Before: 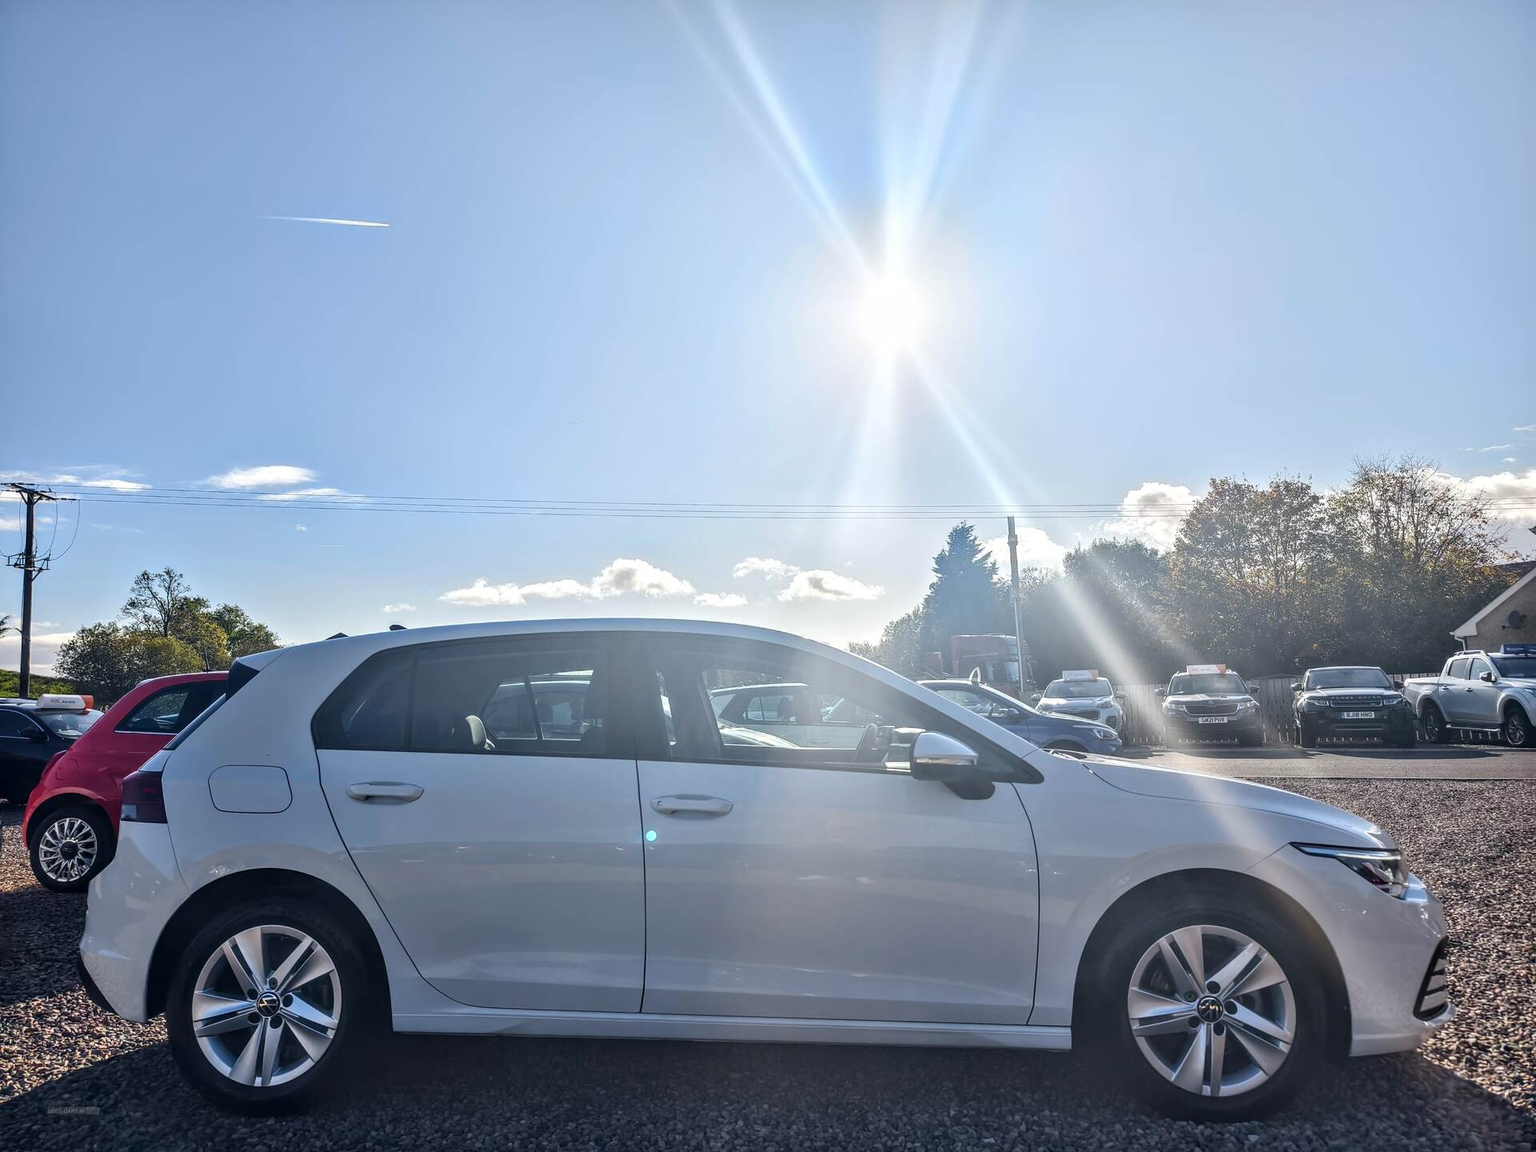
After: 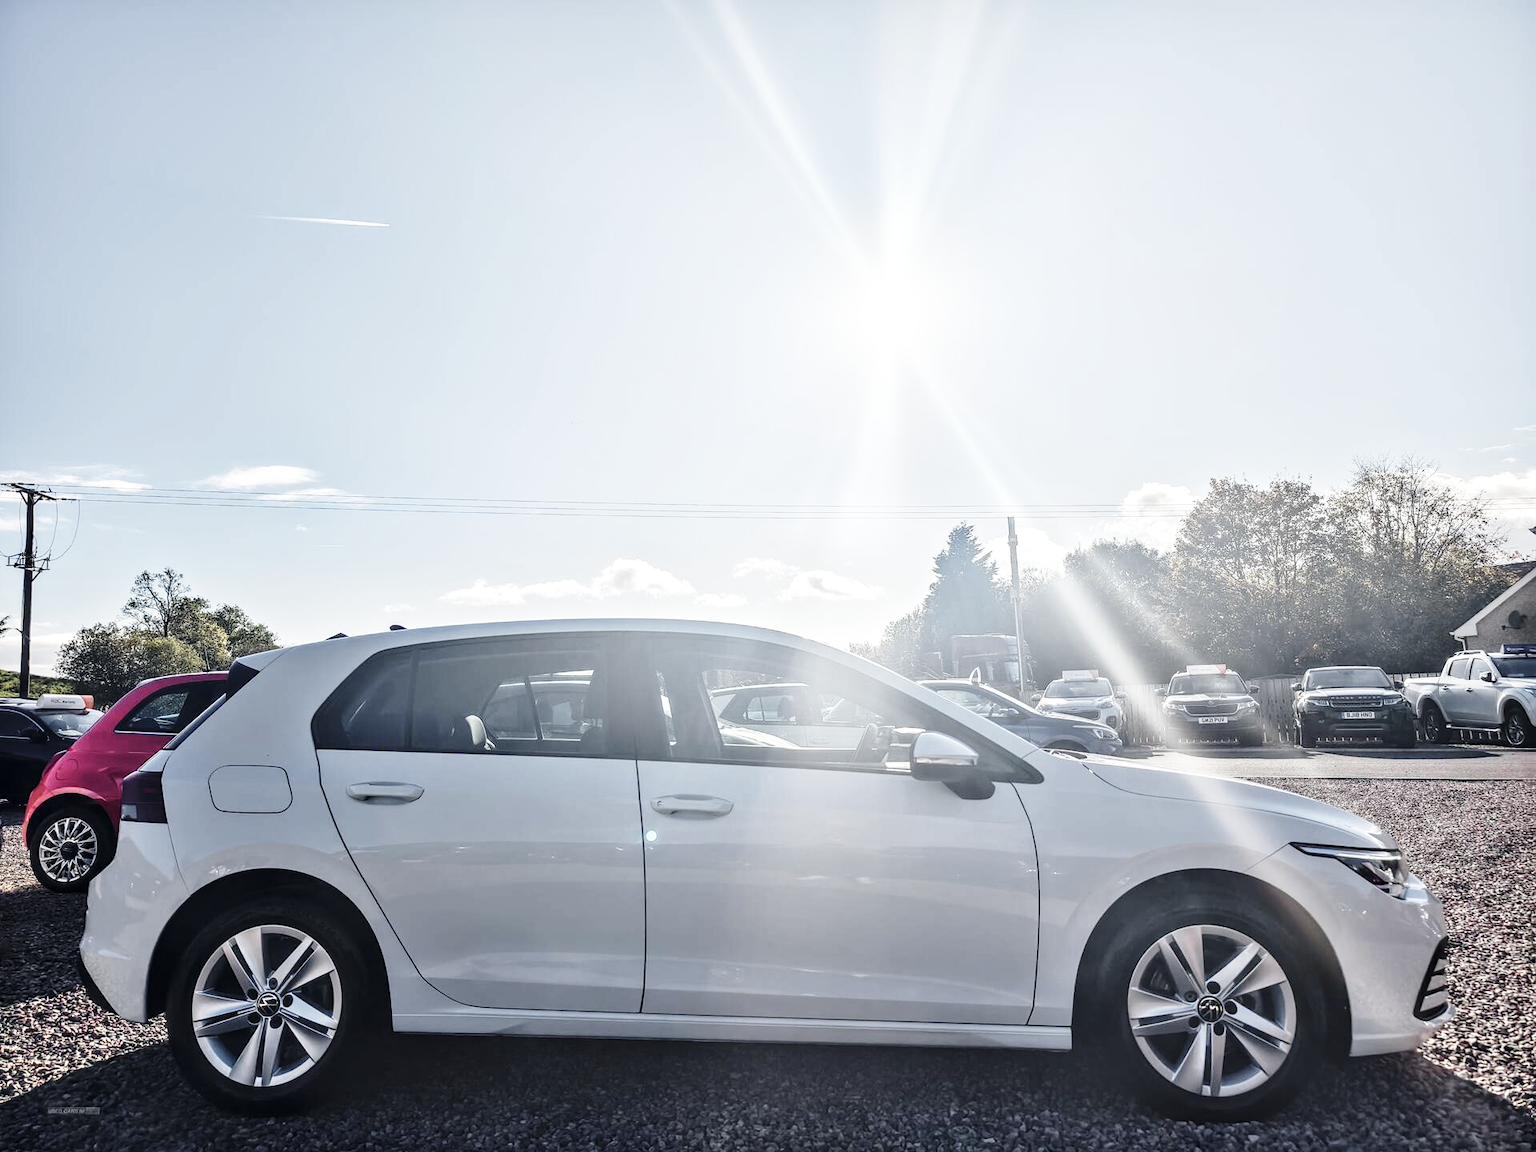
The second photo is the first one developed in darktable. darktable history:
base curve: curves: ch0 [(0, 0) (0.028, 0.03) (0.121, 0.232) (0.46, 0.748) (0.859, 0.968) (1, 1)], preserve colors none
color zones: curves: ch0 [(0, 0.6) (0.129, 0.585) (0.193, 0.596) (0.429, 0.5) (0.571, 0.5) (0.714, 0.5) (0.857, 0.5) (1, 0.6)]; ch1 [(0, 0.453) (0.112, 0.245) (0.213, 0.252) (0.429, 0.233) (0.571, 0.231) (0.683, 0.242) (0.857, 0.296) (1, 0.453)]
